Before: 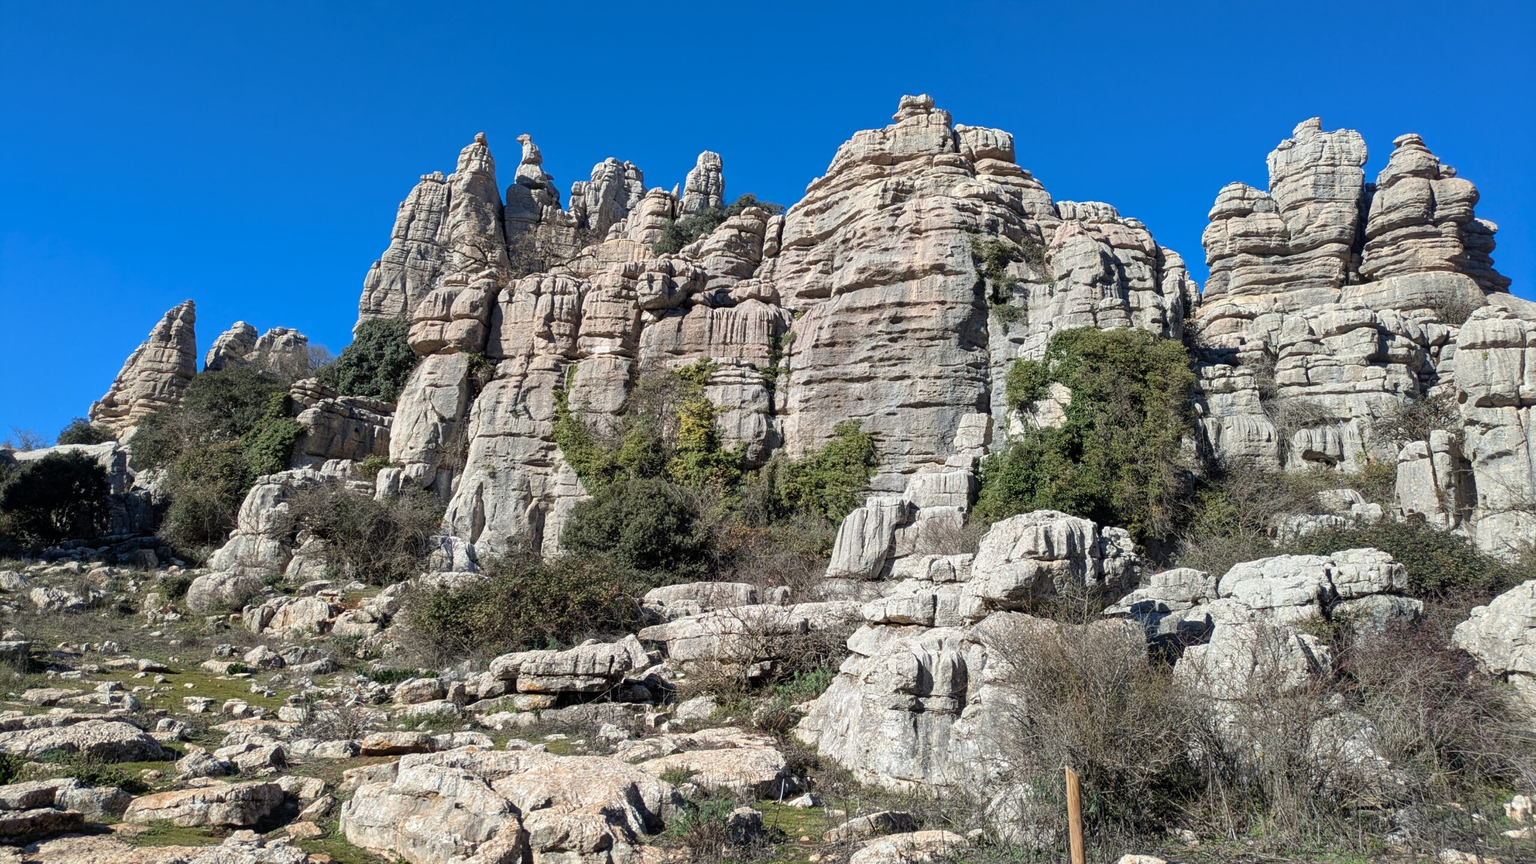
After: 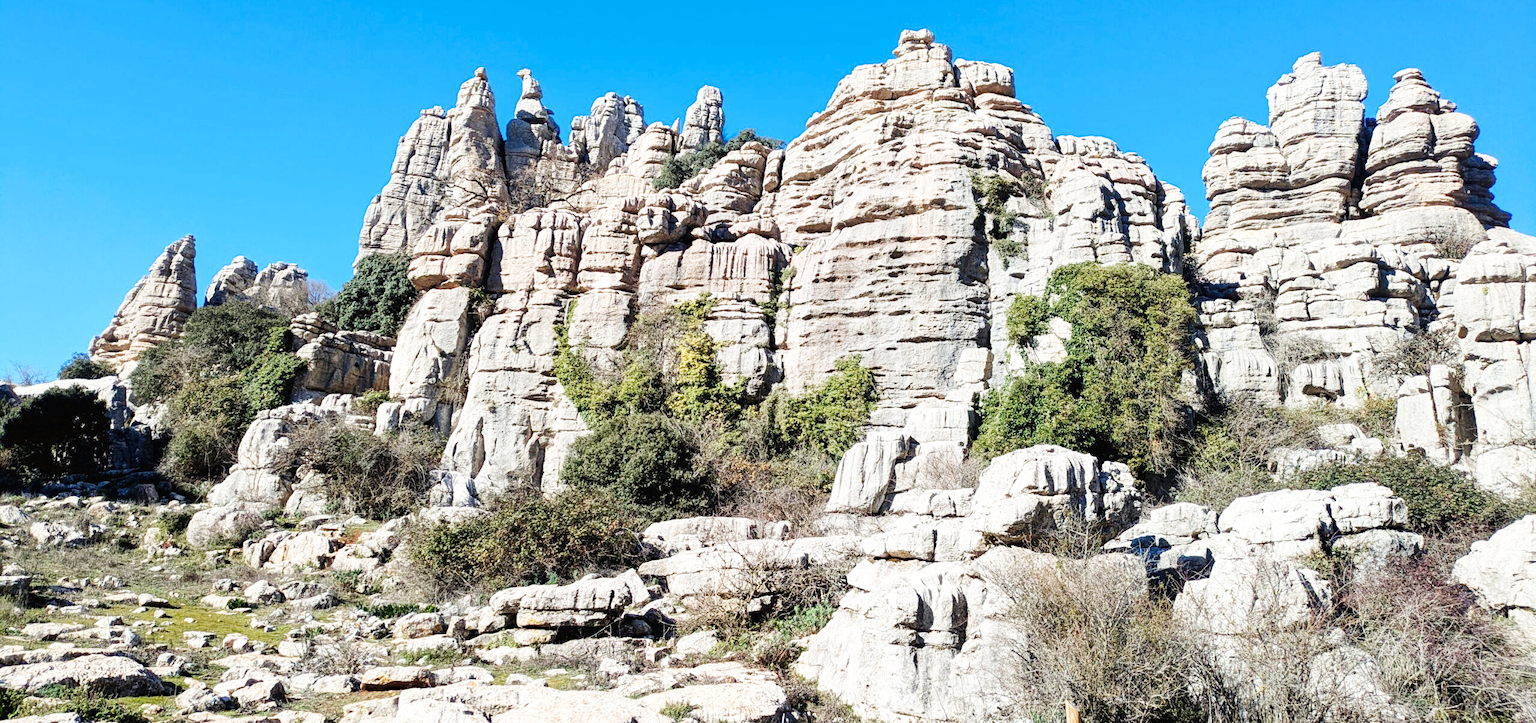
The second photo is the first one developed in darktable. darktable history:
base curve: curves: ch0 [(0, 0.003) (0.001, 0.002) (0.006, 0.004) (0.02, 0.022) (0.048, 0.086) (0.094, 0.234) (0.162, 0.431) (0.258, 0.629) (0.385, 0.8) (0.548, 0.918) (0.751, 0.988) (1, 1)], preserve colors none
crop: top 7.625%, bottom 8.027%
